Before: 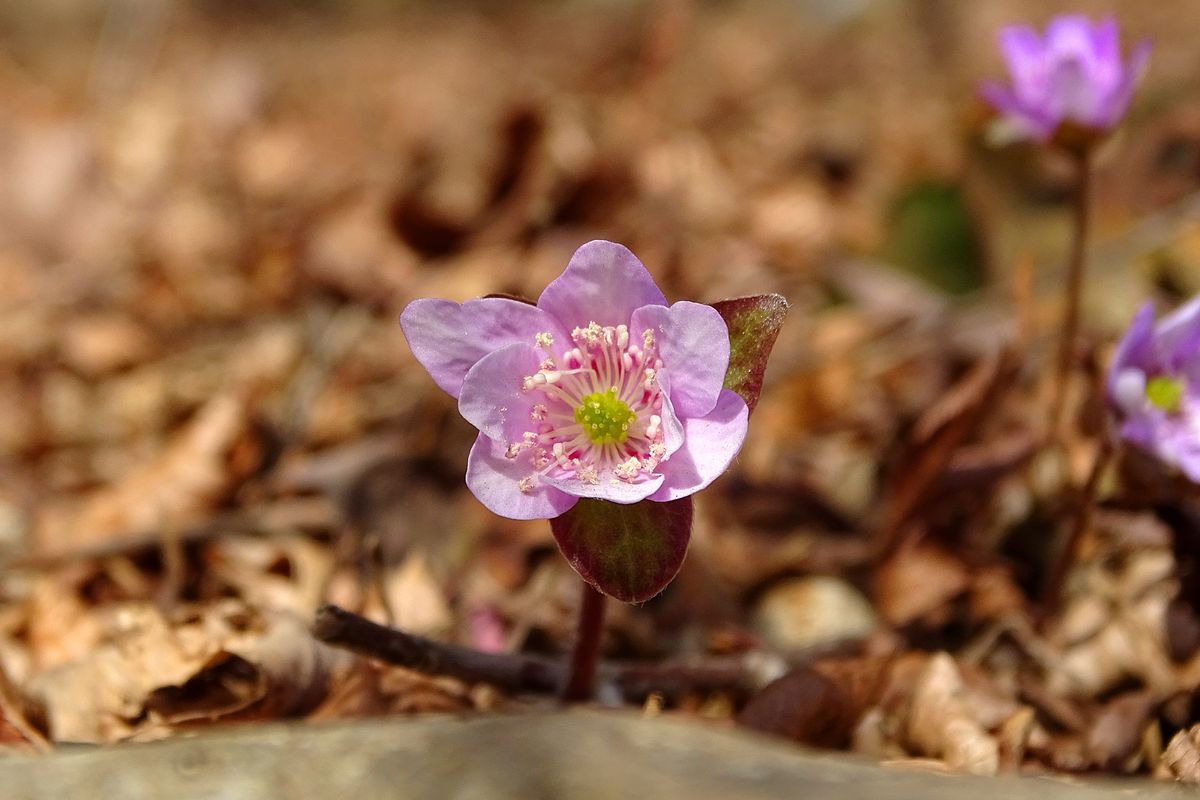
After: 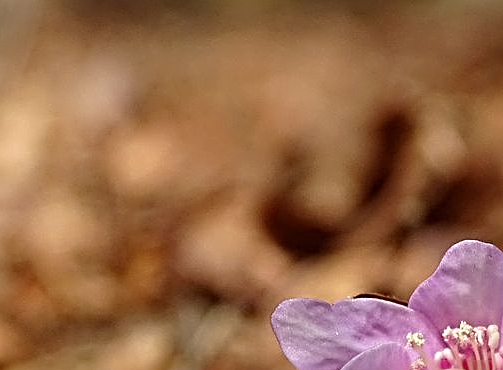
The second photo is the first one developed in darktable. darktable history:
crop and rotate: left 10.817%, top 0.062%, right 47.194%, bottom 53.626%
sharpen: radius 3.69, amount 0.928
